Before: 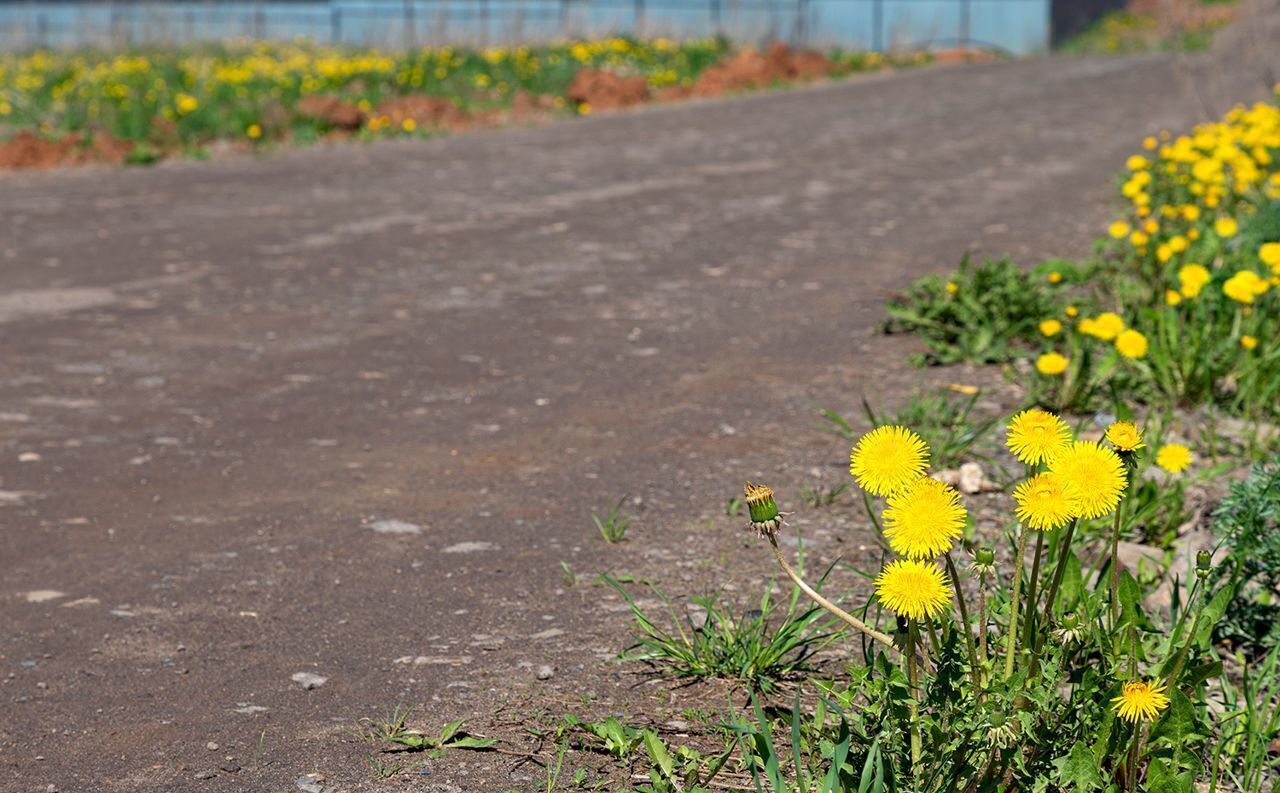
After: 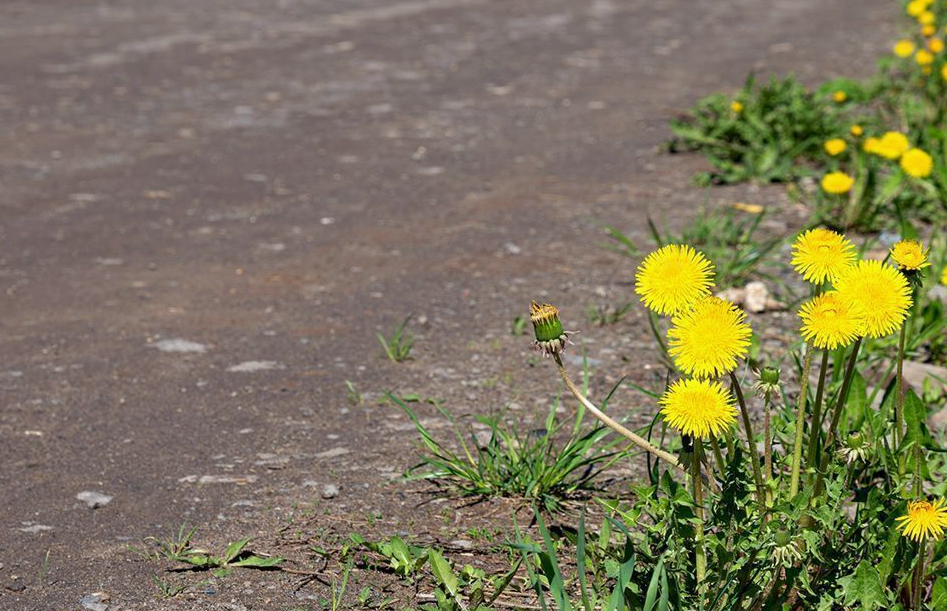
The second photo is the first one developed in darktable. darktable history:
white balance: red 0.982, blue 1.018
crop: left 16.871%, top 22.857%, right 9.116%
